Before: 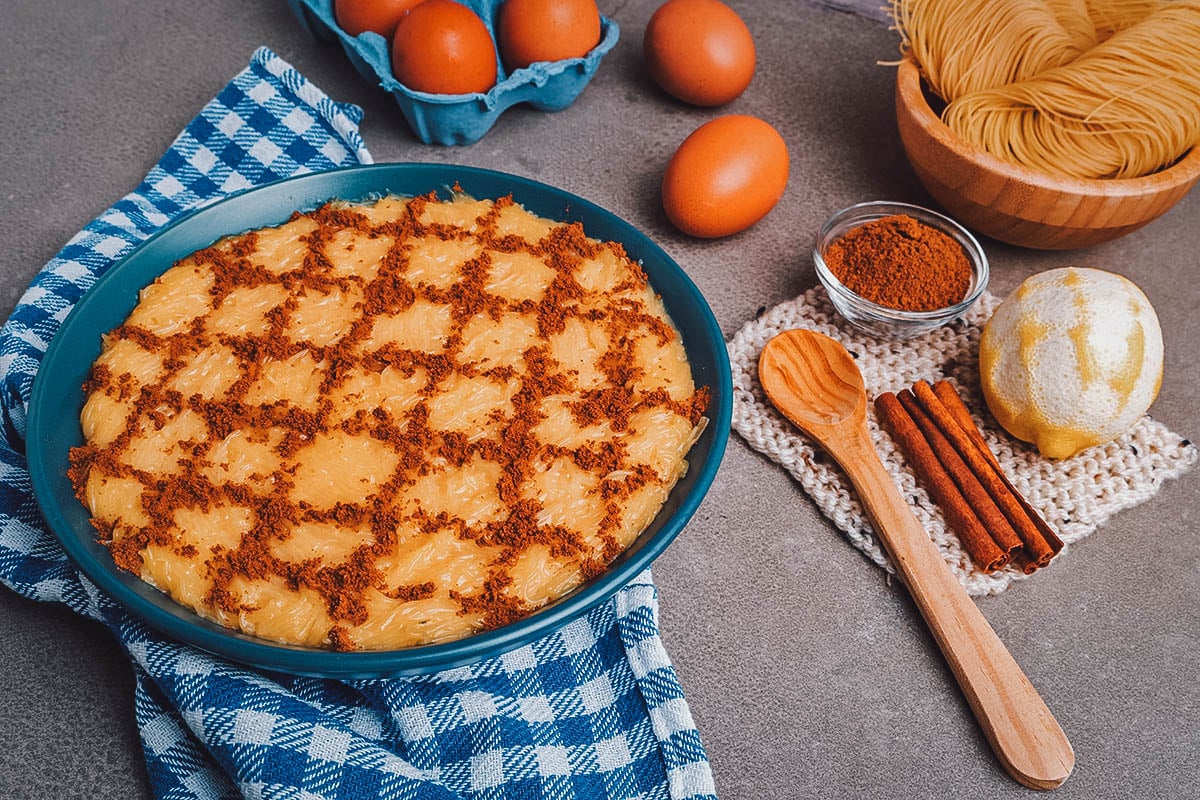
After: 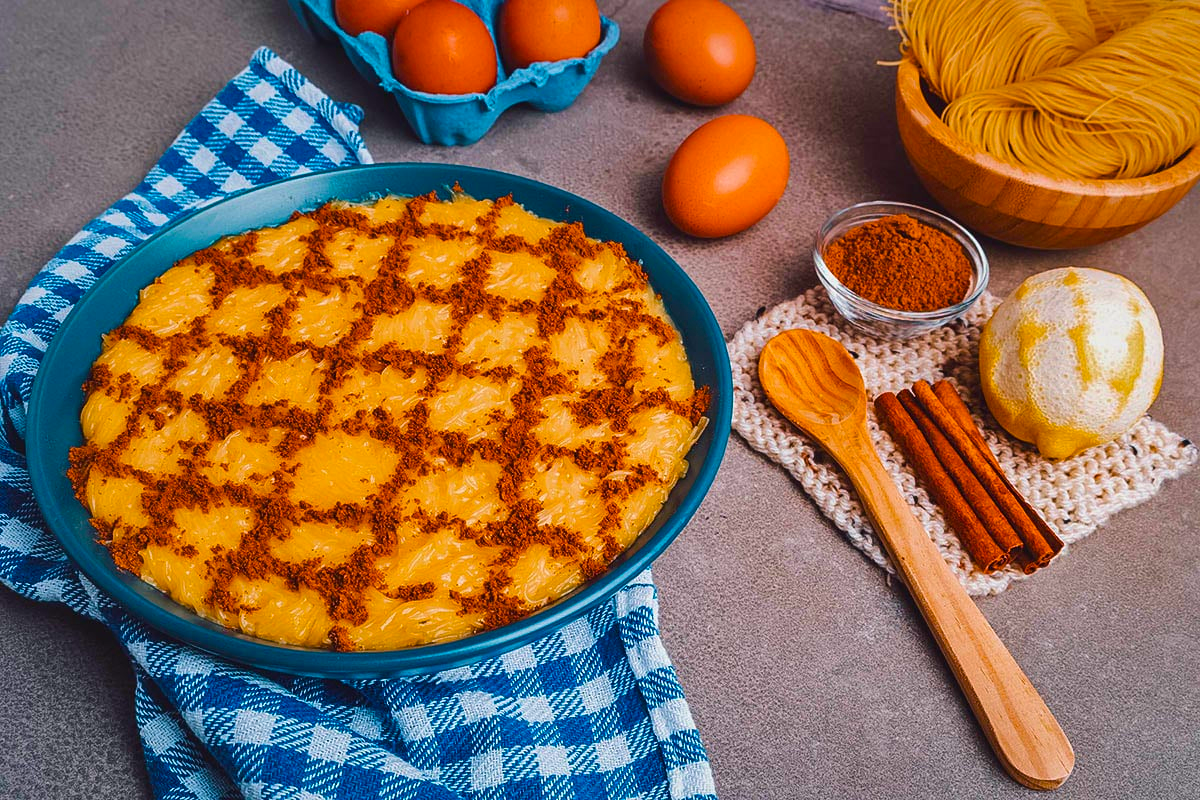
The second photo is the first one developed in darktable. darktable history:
velvia: strength 27%
color balance rgb: linear chroma grading › global chroma 15%, perceptual saturation grading › global saturation 30%
shadows and highlights: white point adjustment 0.05, highlights color adjustment 55.9%, soften with gaussian
